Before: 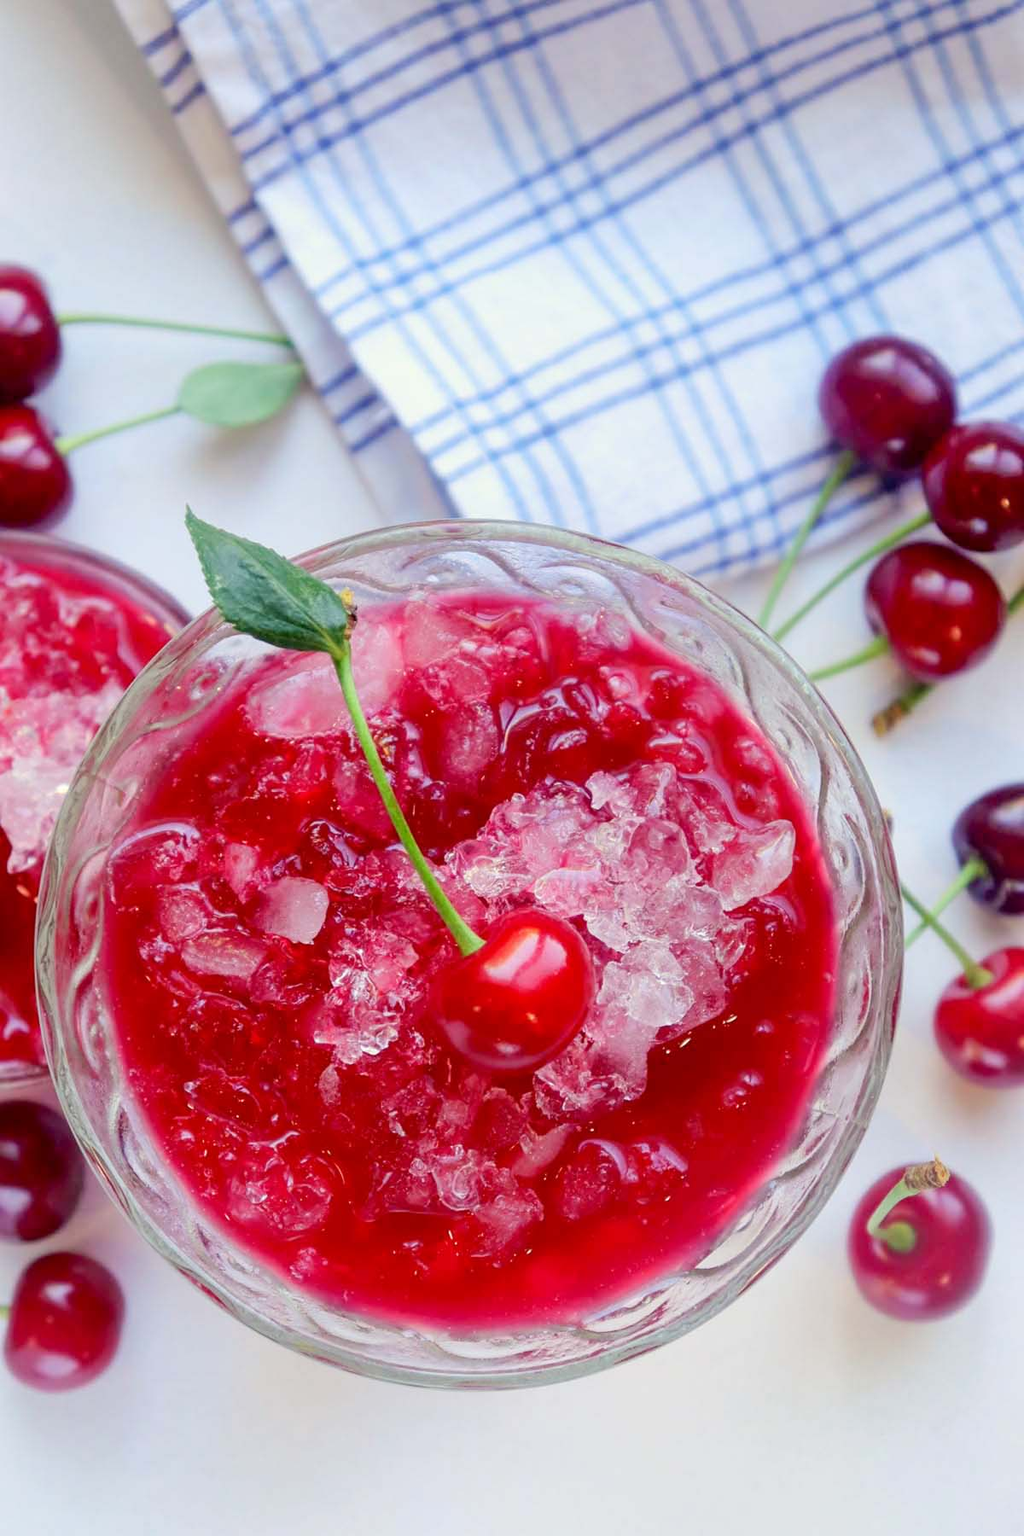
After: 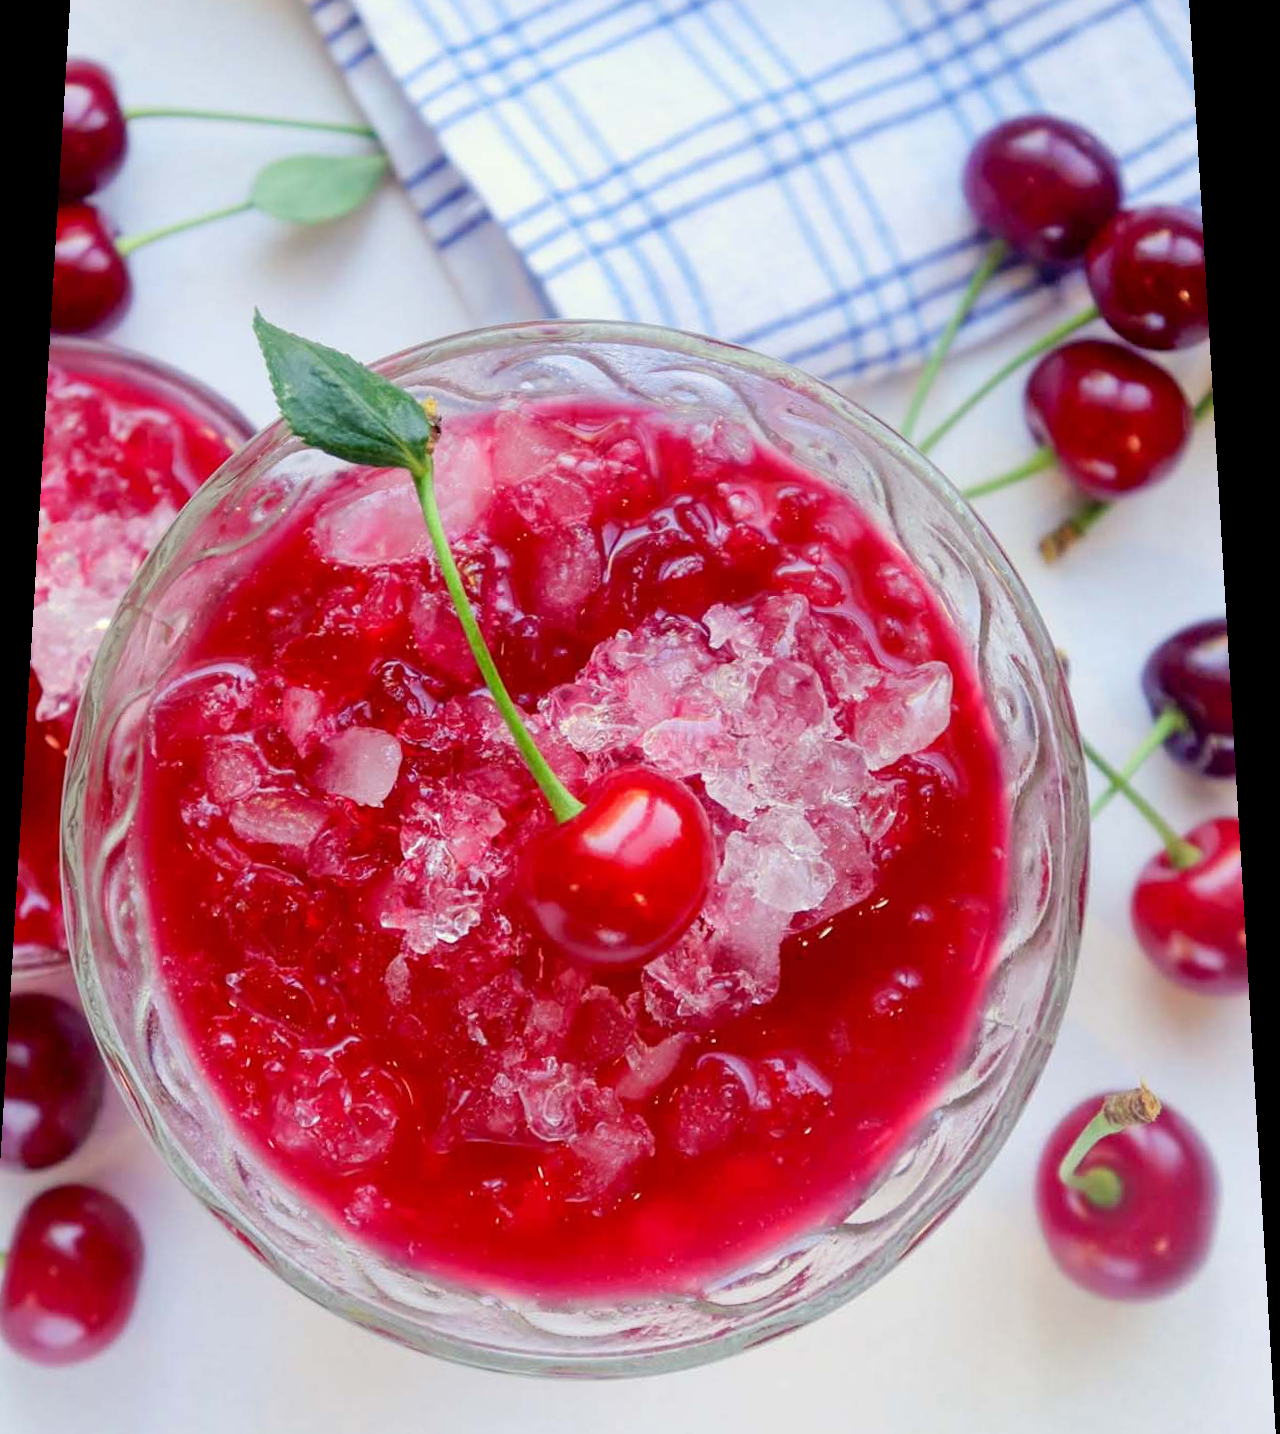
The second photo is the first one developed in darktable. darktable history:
crop and rotate: left 1.814%, top 12.818%, right 0.25%, bottom 9.225%
rotate and perspective: rotation 0.128°, lens shift (vertical) -0.181, lens shift (horizontal) -0.044, shear 0.001, automatic cropping off
